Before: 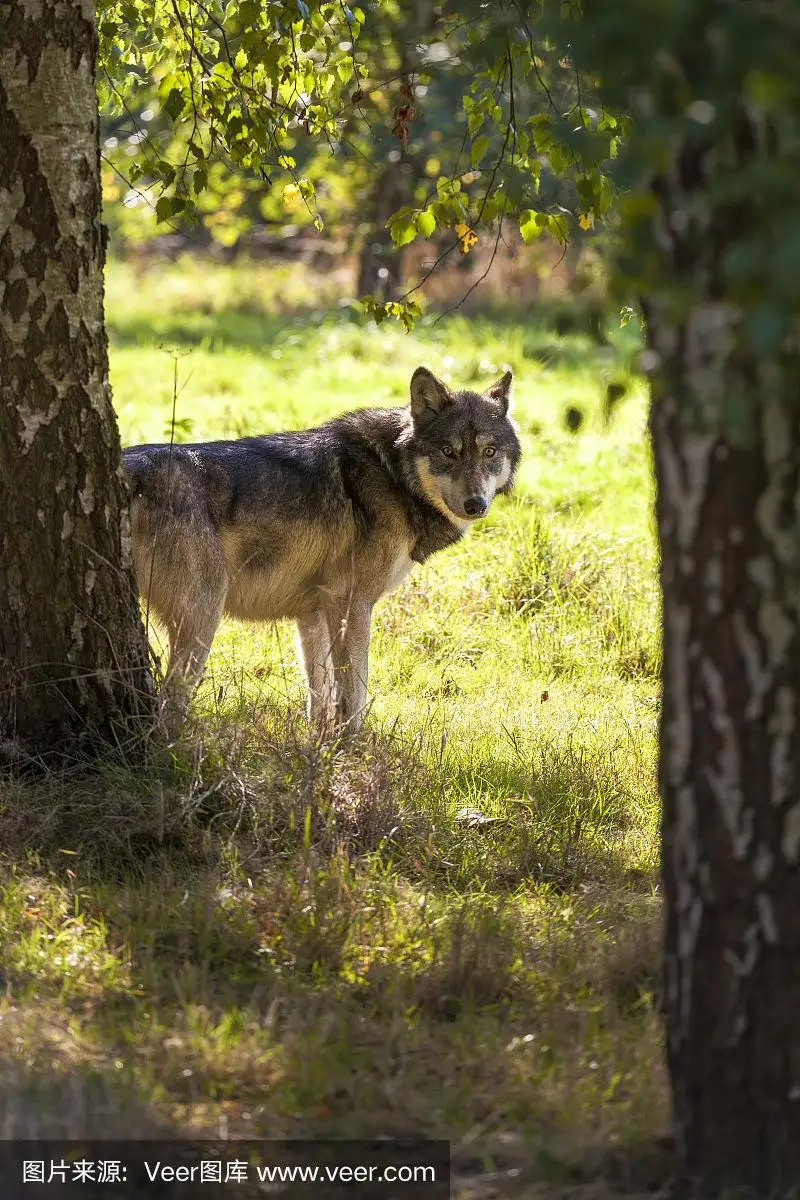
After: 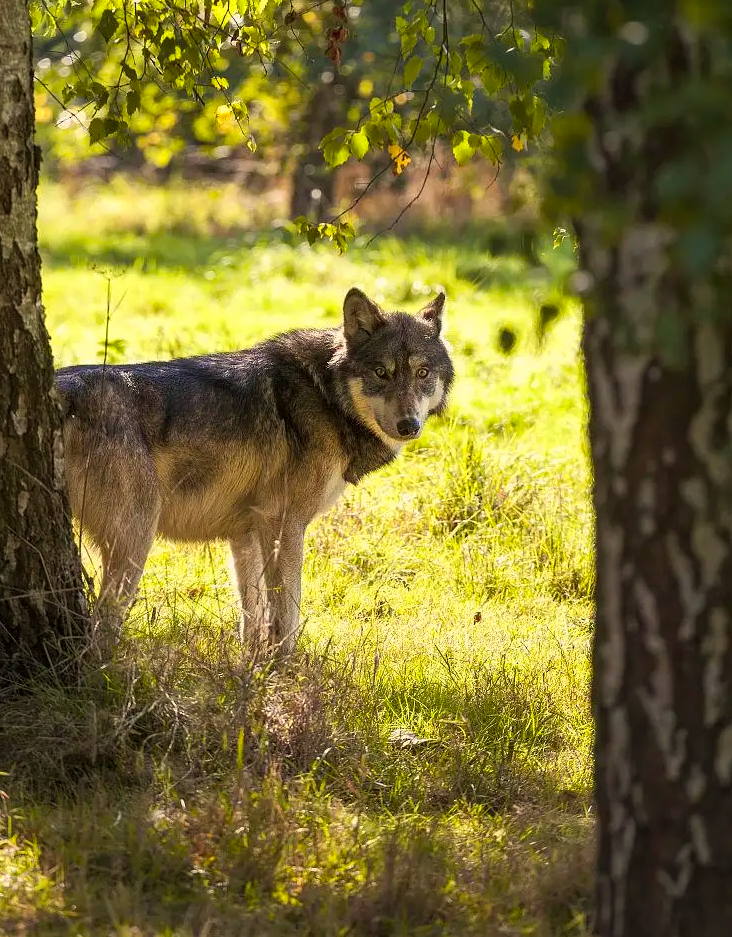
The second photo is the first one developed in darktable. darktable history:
crop: left 8.399%, top 6.59%, bottom 15.304%
color calibration: output R [0.972, 0.068, -0.094, 0], output G [-0.178, 1.216, -0.086, 0], output B [0.095, -0.136, 0.98, 0], x 0.329, y 0.347, temperature 5605.55 K
